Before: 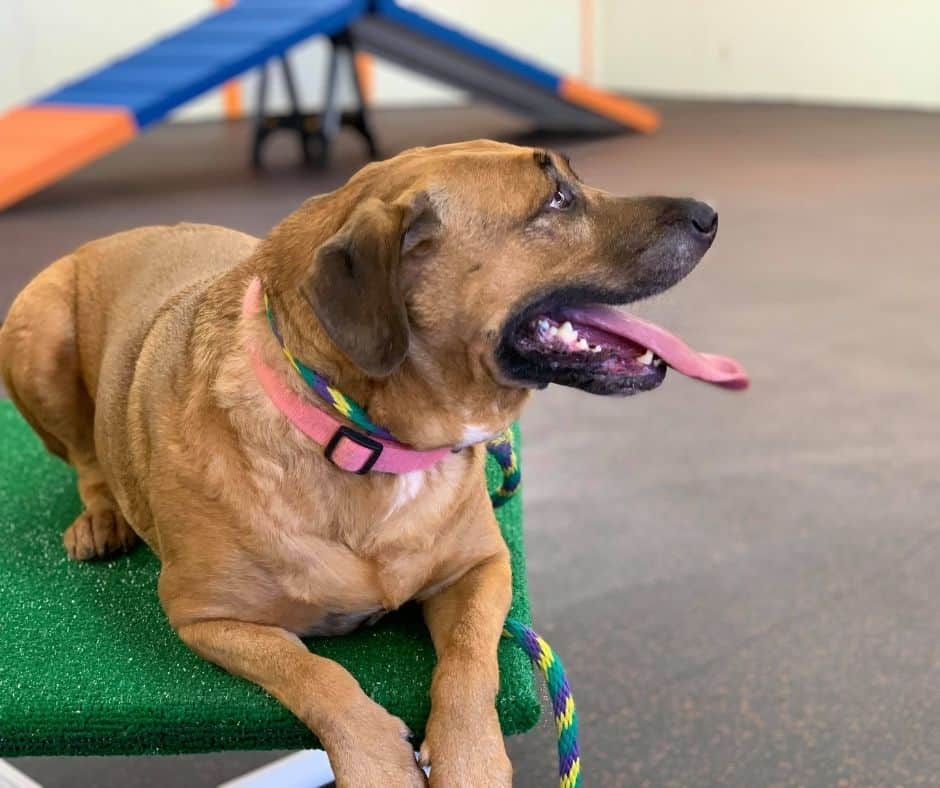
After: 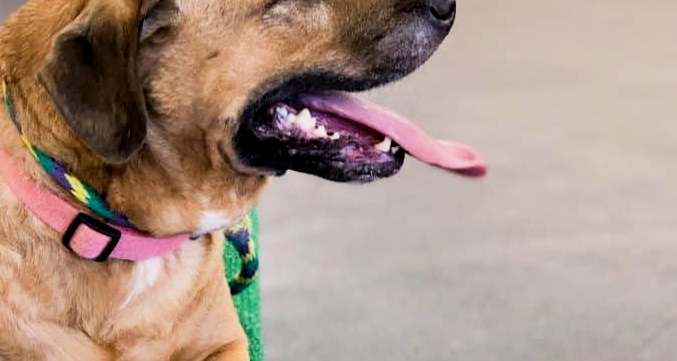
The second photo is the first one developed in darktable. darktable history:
crop and rotate: left 27.938%, top 27.046%, bottom 27.046%
exposure: exposure 0.556 EV, compensate highlight preservation false
contrast brightness saturation: brightness -0.09
filmic rgb: black relative exposure -5 EV, hardness 2.88, contrast 1.3, highlights saturation mix -30%
